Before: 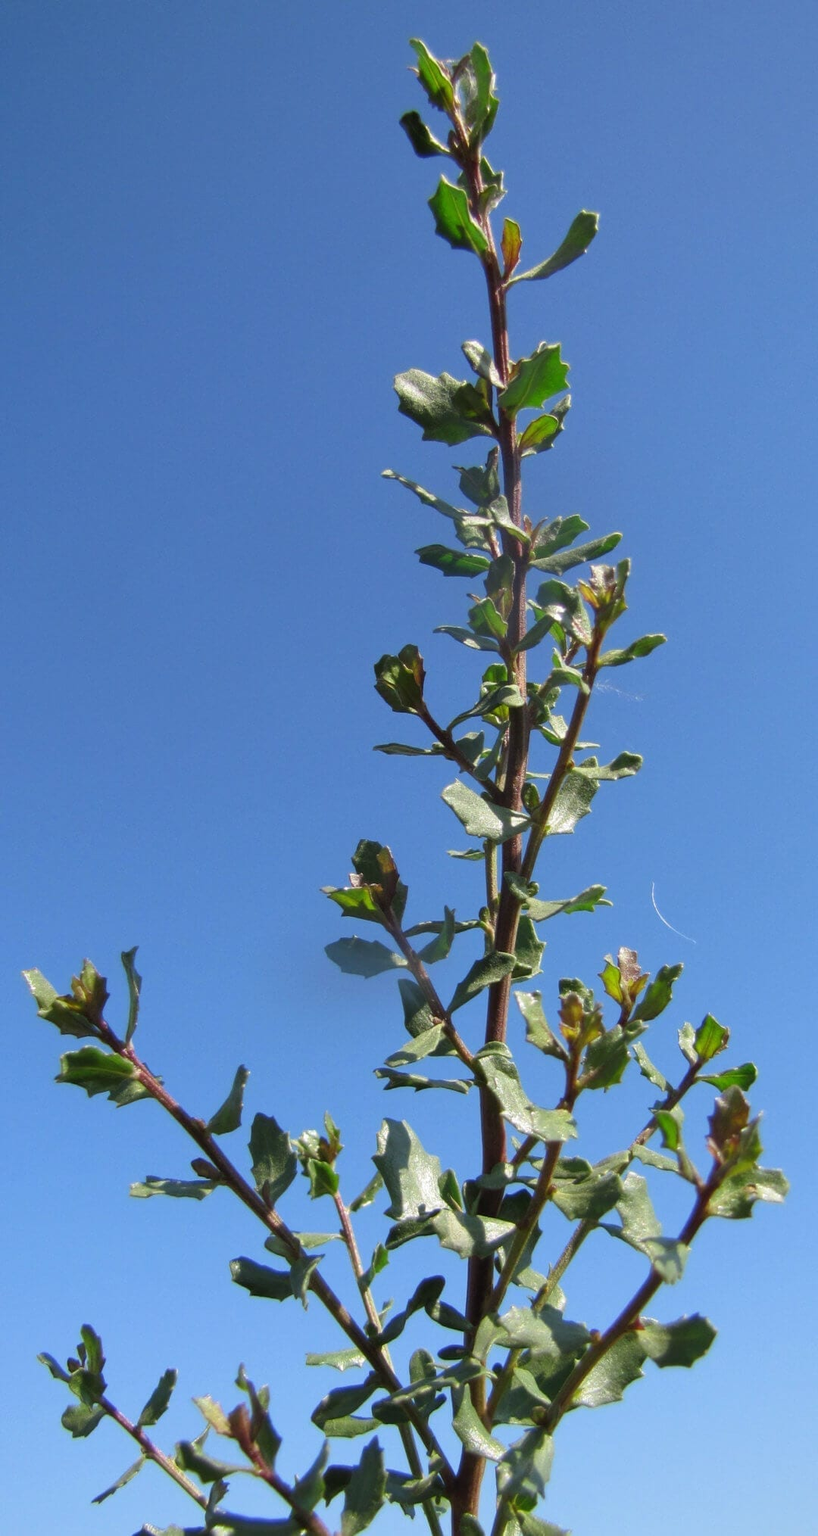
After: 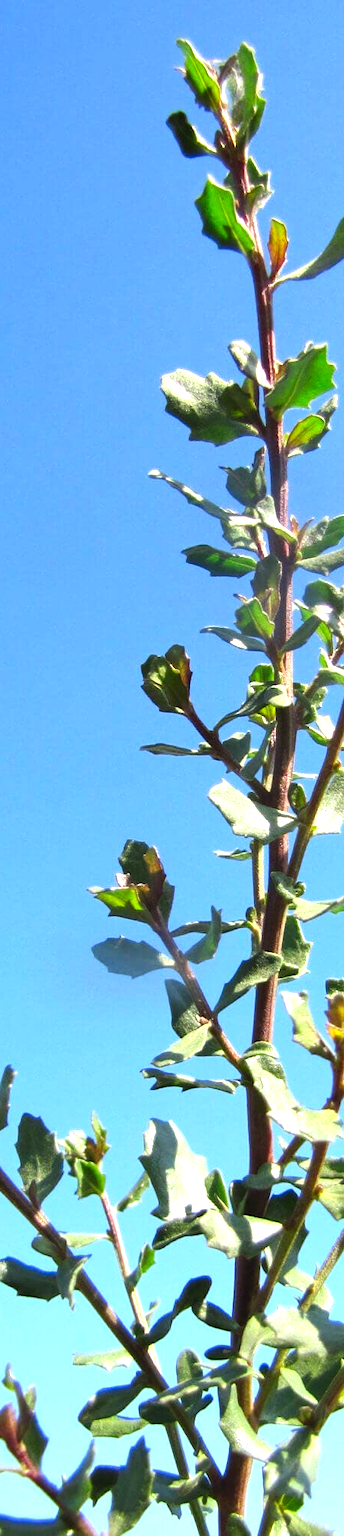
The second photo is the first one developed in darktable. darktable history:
crop: left 28.583%, right 29.231%
contrast brightness saturation: contrast 0.13, brightness -0.05, saturation 0.16
exposure: black level correction 0, exposure 1.2 EV, compensate exposure bias true, compensate highlight preservation false
